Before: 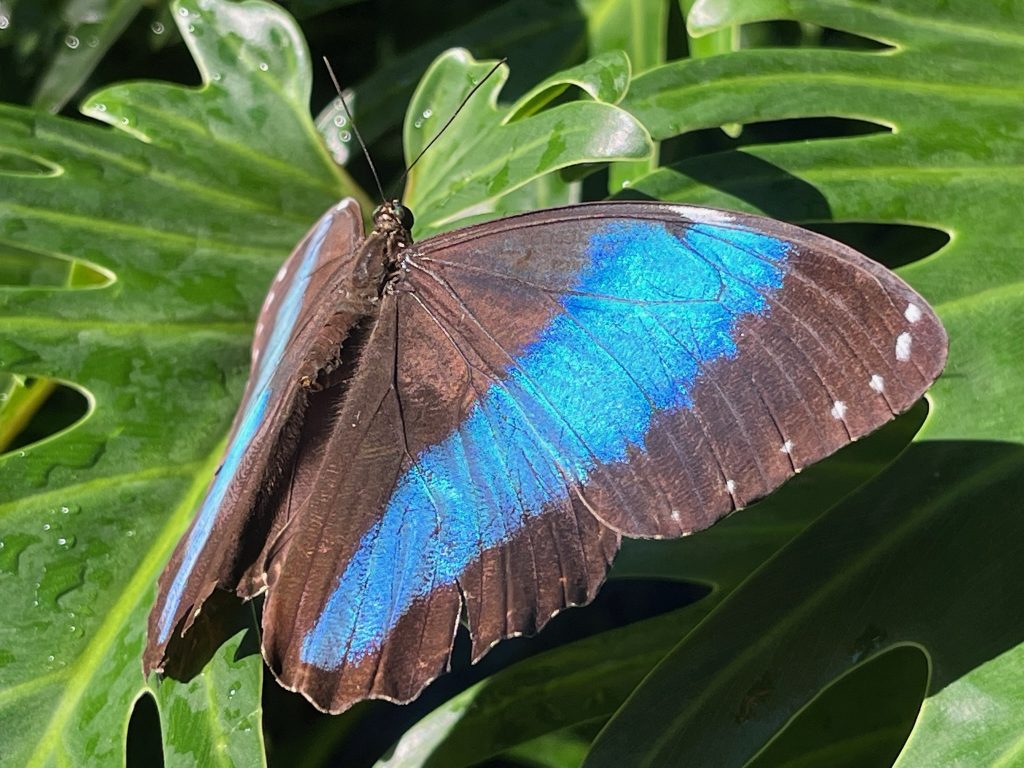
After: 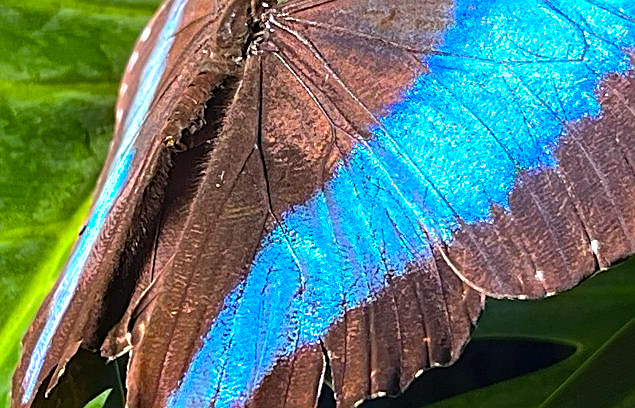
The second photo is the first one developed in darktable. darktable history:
tone equalizer: -8 EV -0.75 EV, -7 EV -0.7 EV, -6 EV -0.6 EV, -5 EV -0.4 EV, -3 EV 0.4 EV, -2 EV 0.6 EV, -1 EV 0.7 EV, +0 EV 0.75 EV, edges refinement/feathering 500, mask exposure compensation -1.57 EV, preserve details no
sharpen: on, module defaults
crop: left 13.312%, top 31.28%, right 24.627%, bottom 15.582%
color balance rgb: perceptual saturation grading › global saturation 20%, global vibrance 20%
shadows and highlights: on, module defaults
haze removal: compatibility mode true, adaptive false
